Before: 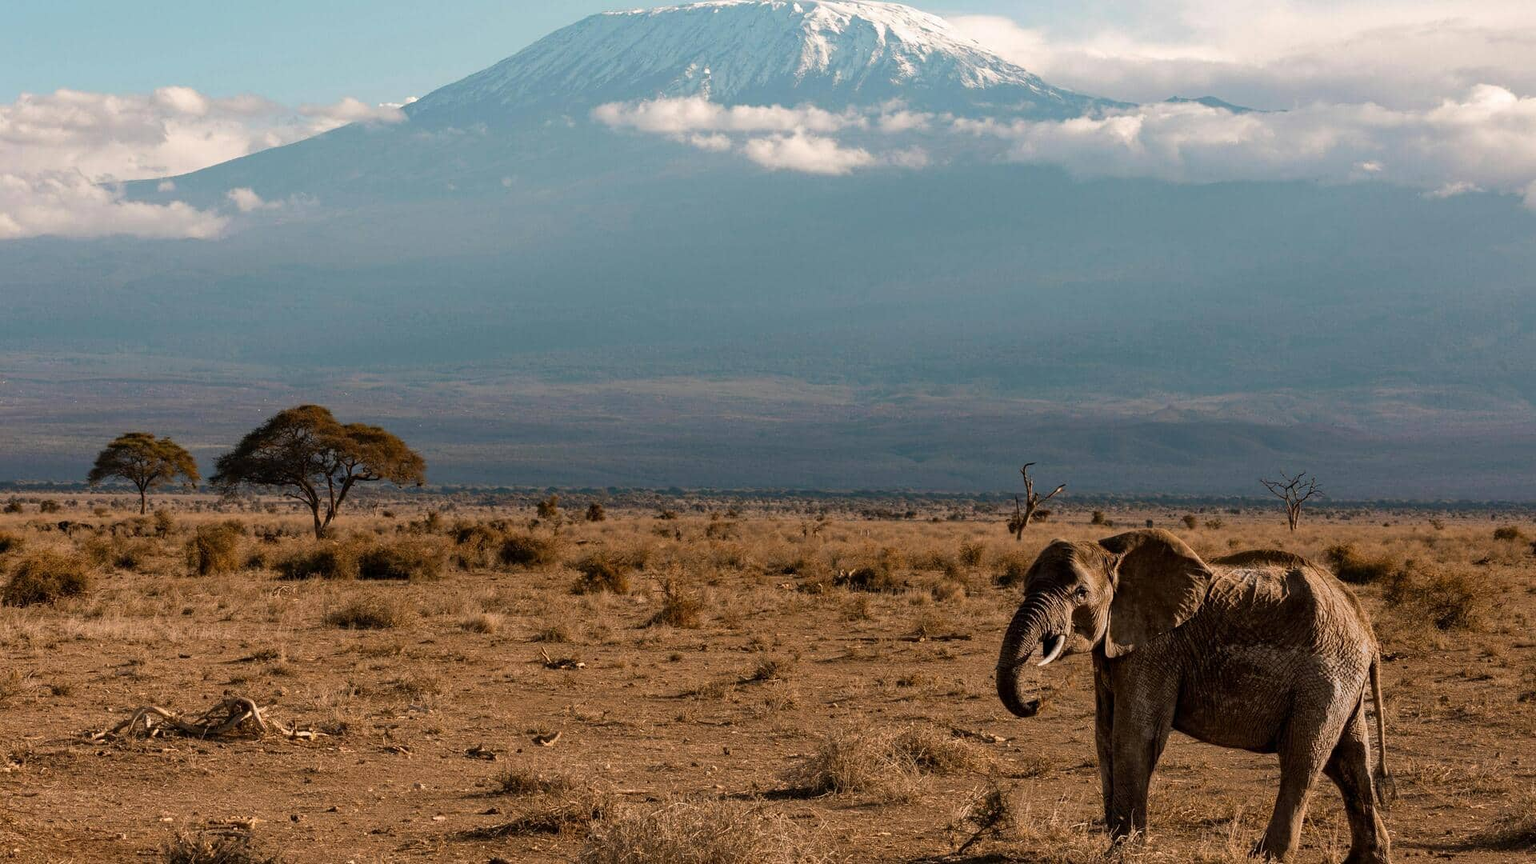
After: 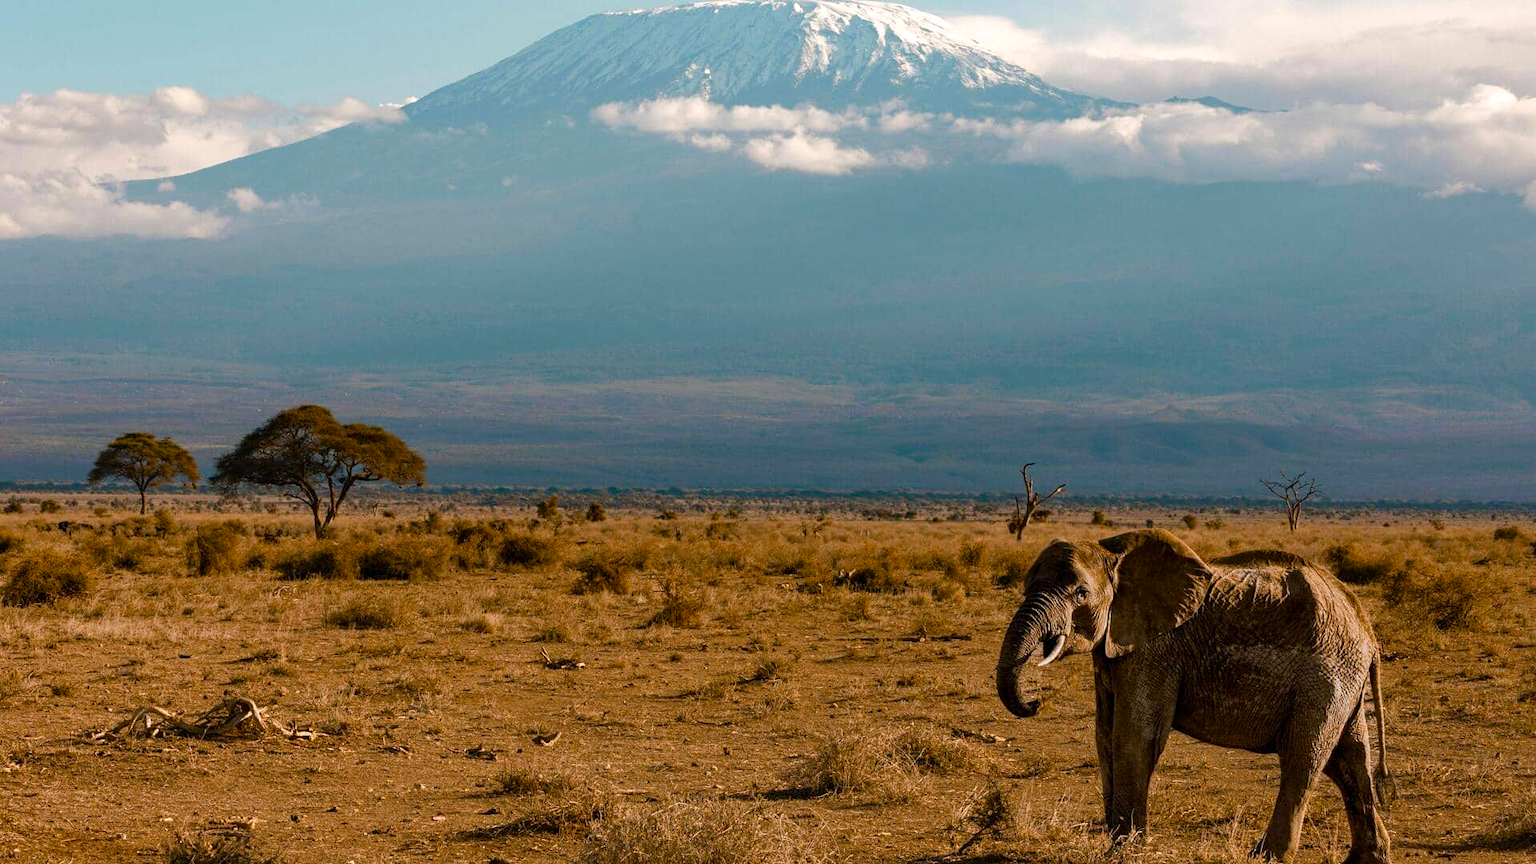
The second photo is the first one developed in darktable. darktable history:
color balance rgb: shadows lift › chroma 2.023%, shadows lift › hue 216.51°, perceptual saturation grading › global saturation 20%, perceptual saturation grading › highlights -24.958%, perceptual saturation grading › shadows 49.961%, perceptual brilliance grading › highlights 2.708%, global vibrance 9.154%
